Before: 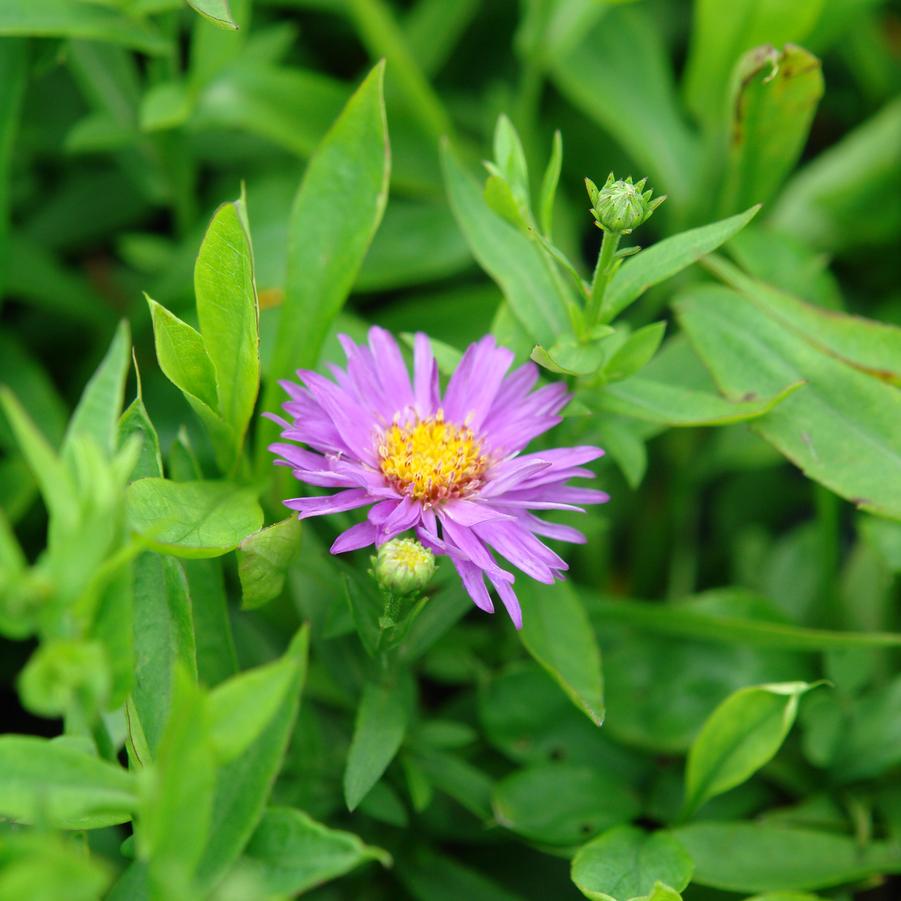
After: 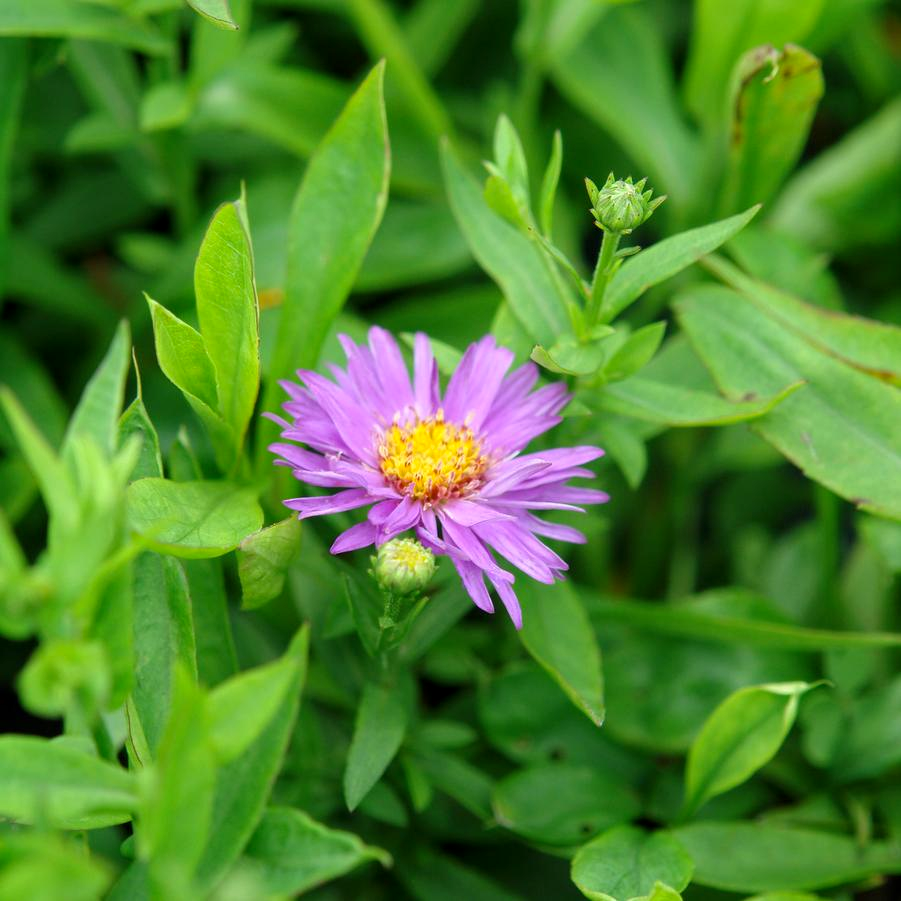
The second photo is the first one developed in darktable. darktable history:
color zones: curves: ch1 [(0, 0.523) (0.143, 0.545) (0.286, 0.52) (0.429, 0.506) (0.571, 0.503) (0.714, 0.503) (0.857, 0.508) (1, 0.523)]
local contrast: highlights 100%, shadows 100%, detail 120%, midtone range 0.2
